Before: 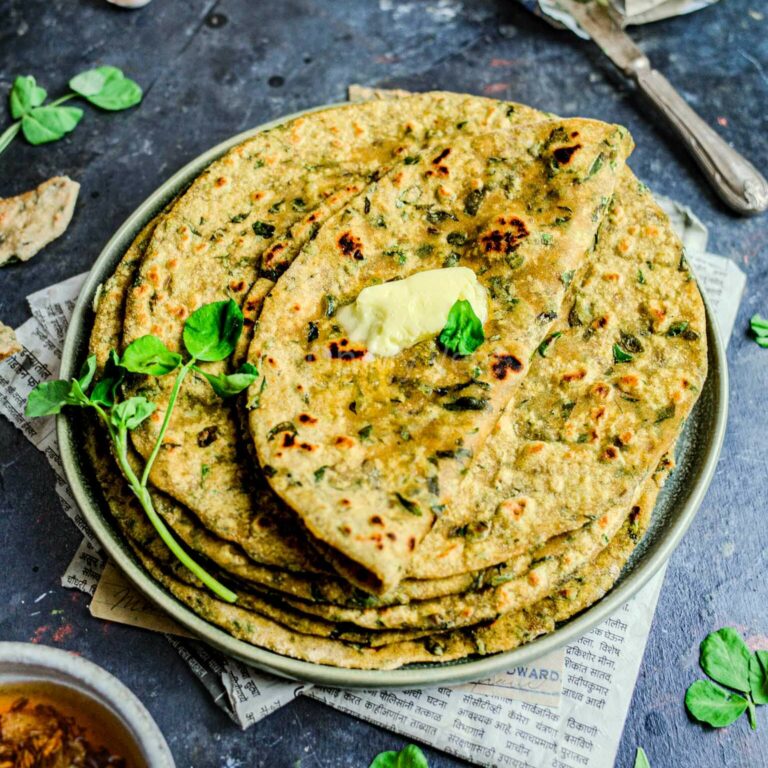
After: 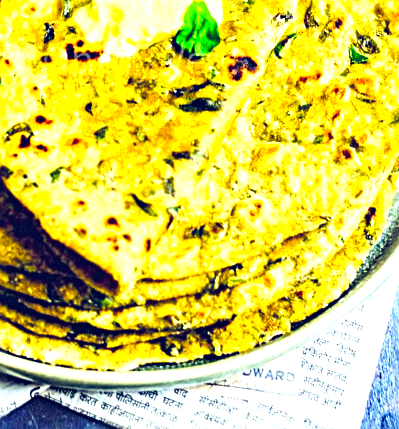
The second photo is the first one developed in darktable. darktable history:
exposure: black level correction -0.002, exposure 1.347 EV, compensate highlight preservation false
sharpen: radius 2.534, amount 0.62
crop: left 34.498%, top 38.943%, right 13.543%, bottom 5.178%
color balance rgb: shadows lift › luminance -28.779%, shadows lift › chroma 15.121%, shadows lift › hue 270.11°, global offset › luminance 0.399%, global offset › chroma 0.214%, global offset › hue 254.75°, linear chroma grading › global chroma 20.462%, perceptual saturation grading › global saturation 19.702%
